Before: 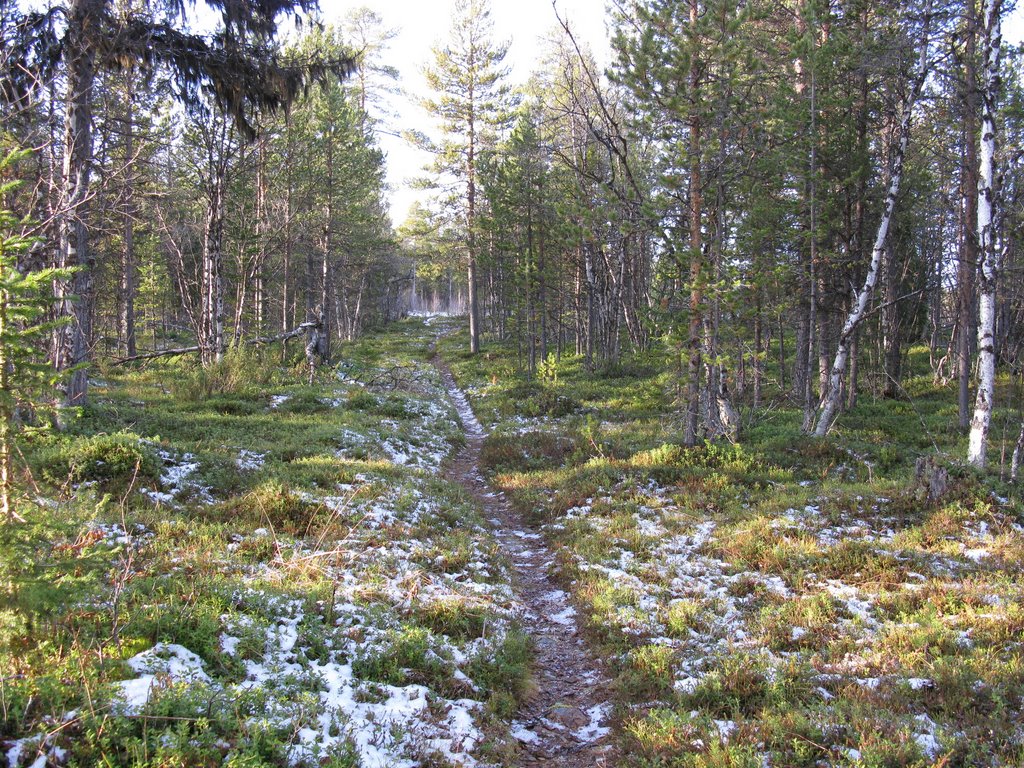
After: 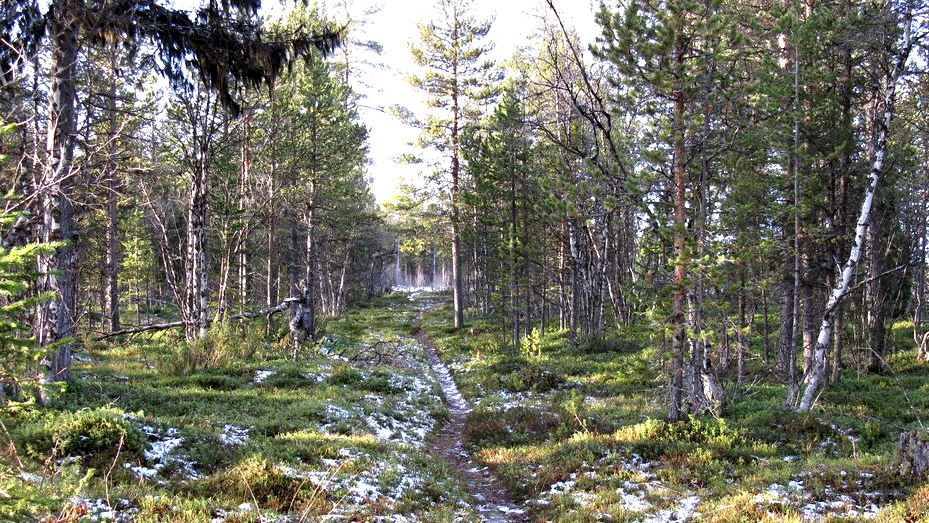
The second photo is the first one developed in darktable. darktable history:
crop: left 1.615%, top 3.358%, right 7.579%, bottom 28.45%
contrast equalizer: y [[0.6 ×6], [0.55 ×6], [0 ×6], [0 ×6], [0 ×6]]
